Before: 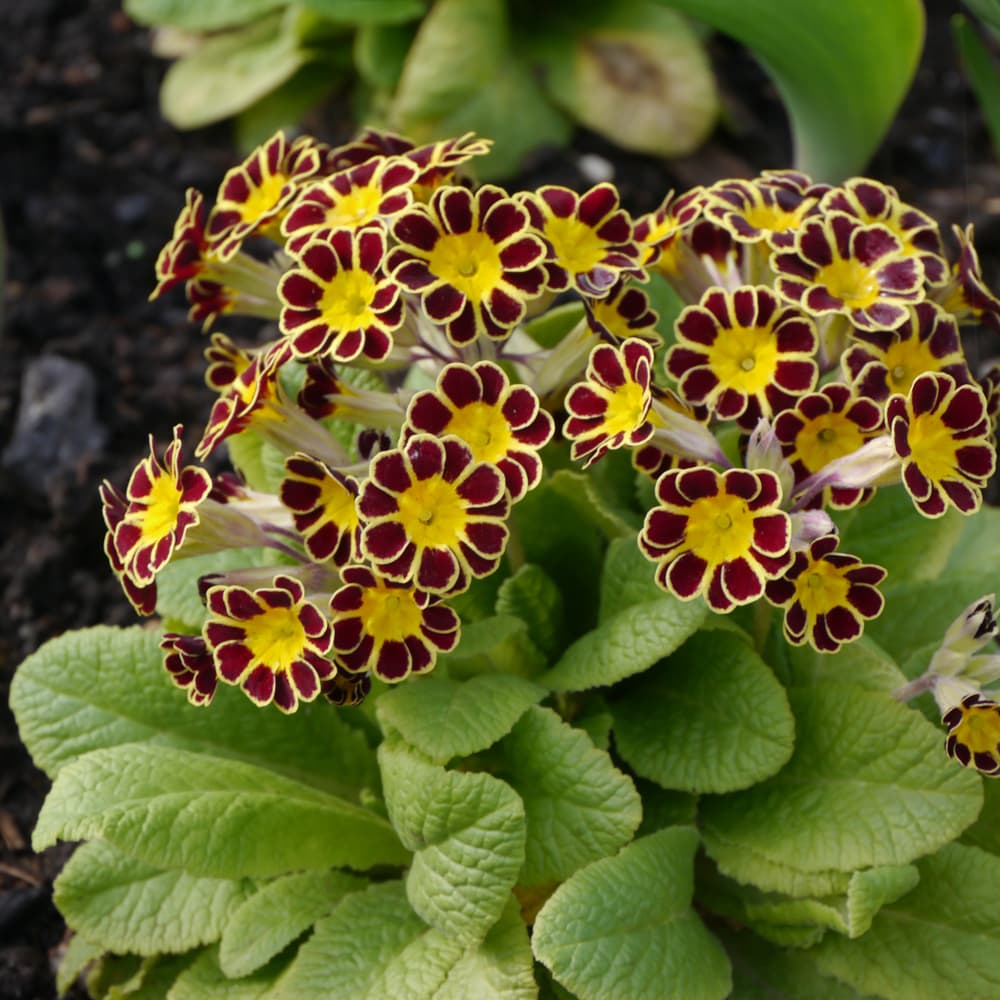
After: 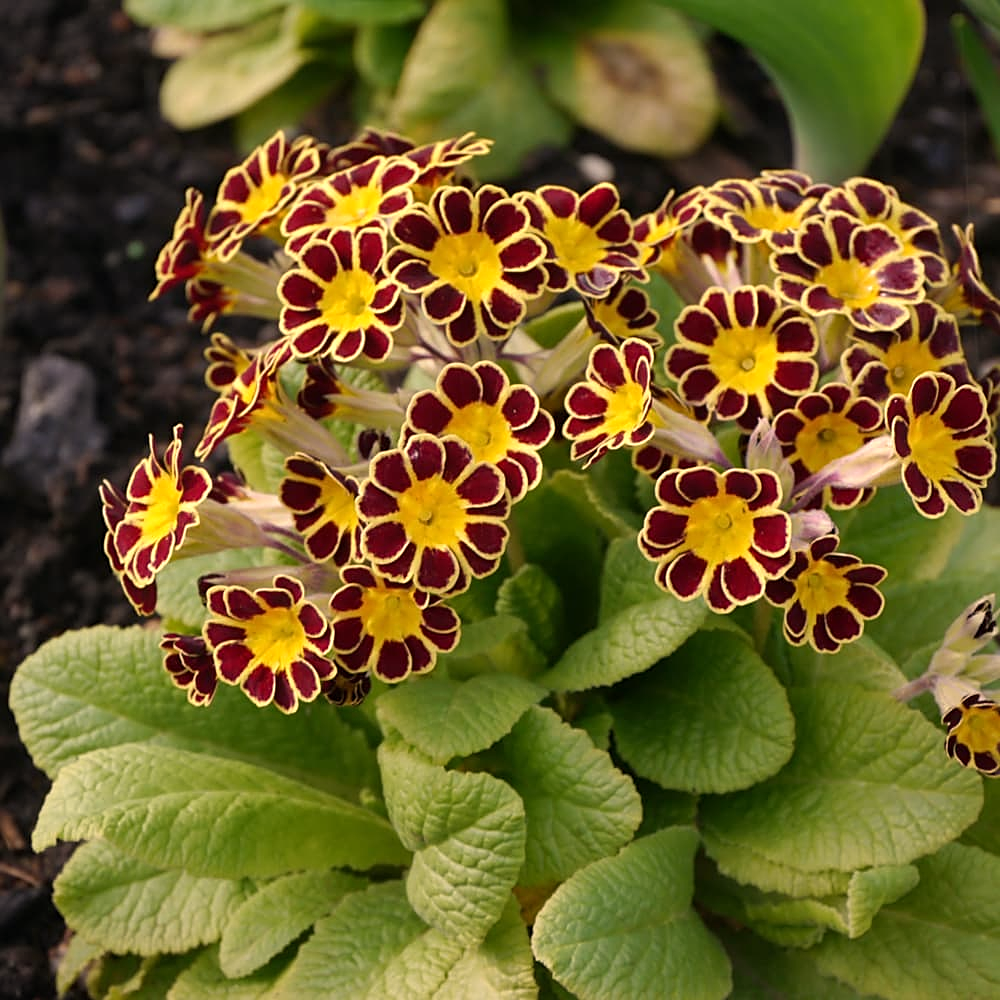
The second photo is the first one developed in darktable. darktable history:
white balance: red 1.127, blue 0.943
sharpen: on, module defaults
contrast equalizer: y [[0.5 ×6], [0.5 ×6], [0.5, 0.5, 0.501, 0.545, 0.707, 0.863], [0 ×6], [0 ×6]]
